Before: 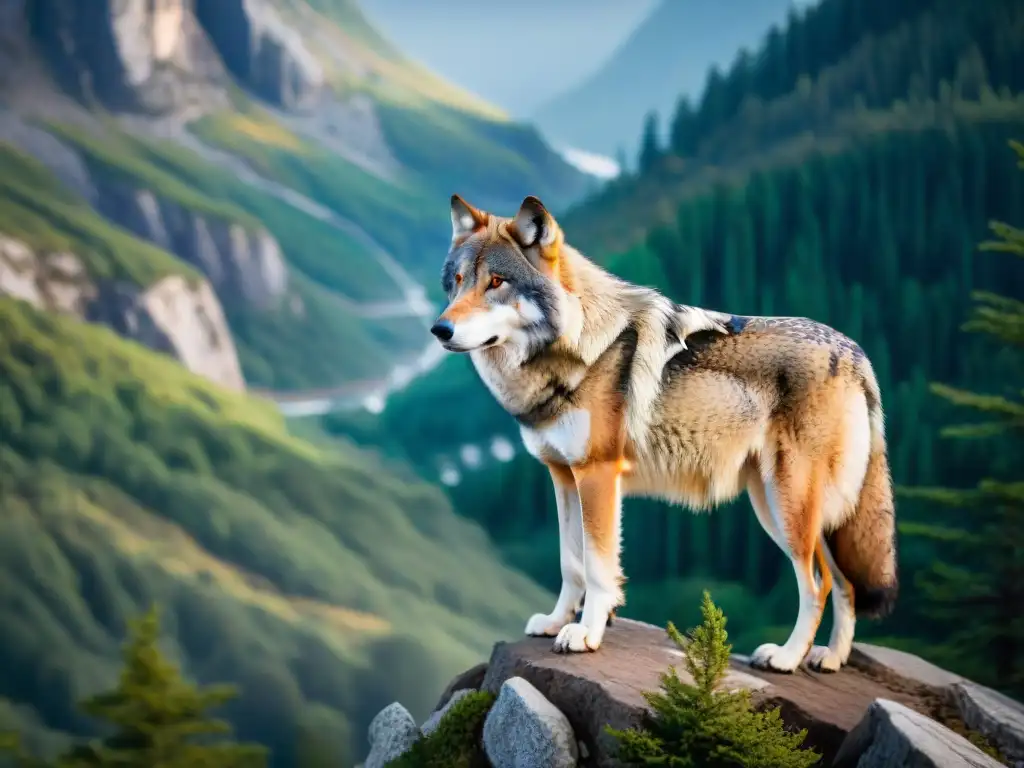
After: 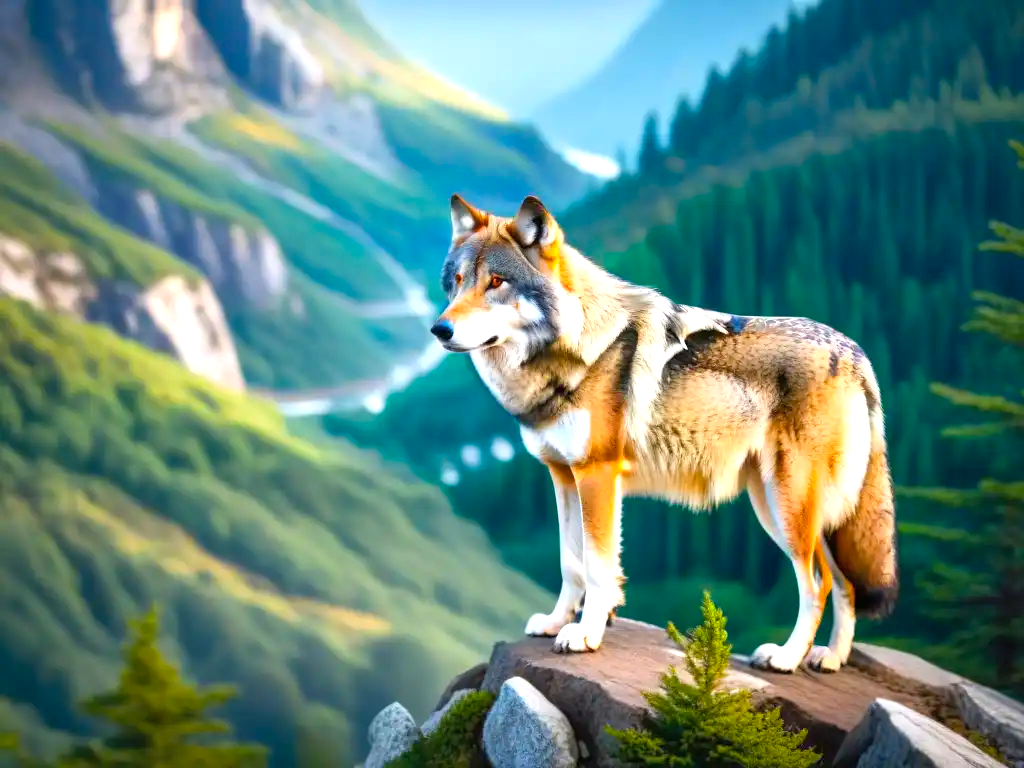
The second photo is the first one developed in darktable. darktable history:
color balance rgb: perceptual saturation grading › global saturation 20%, global vibrance 20%
exposure: black level correction 0, exposure 0.68 EV, compensate exposure bias true, compensate highlight preservation false
shadows and highlights: shadows 43.06, highlights 6.94
